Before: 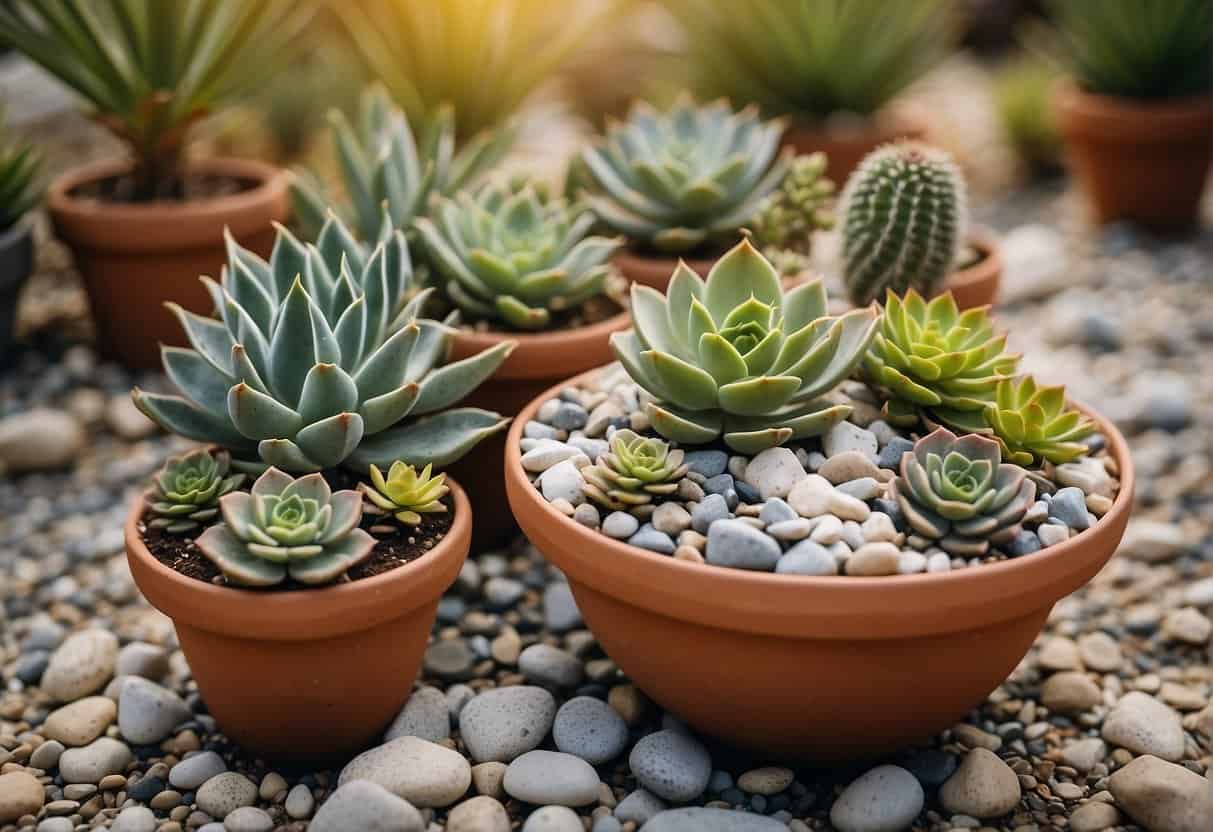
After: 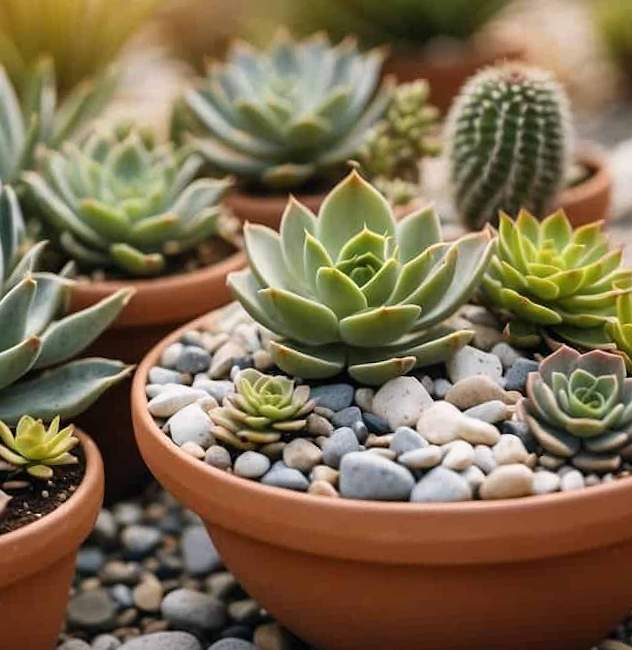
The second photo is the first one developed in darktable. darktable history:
shadows and highlights: shadows 0, highlights 40
crop: left 32.075%, top 10.976%, right 18.355%, bottom 17.596%
rotate and perspective: rotation -4.2°, shear 0.006, automatic cropping off
